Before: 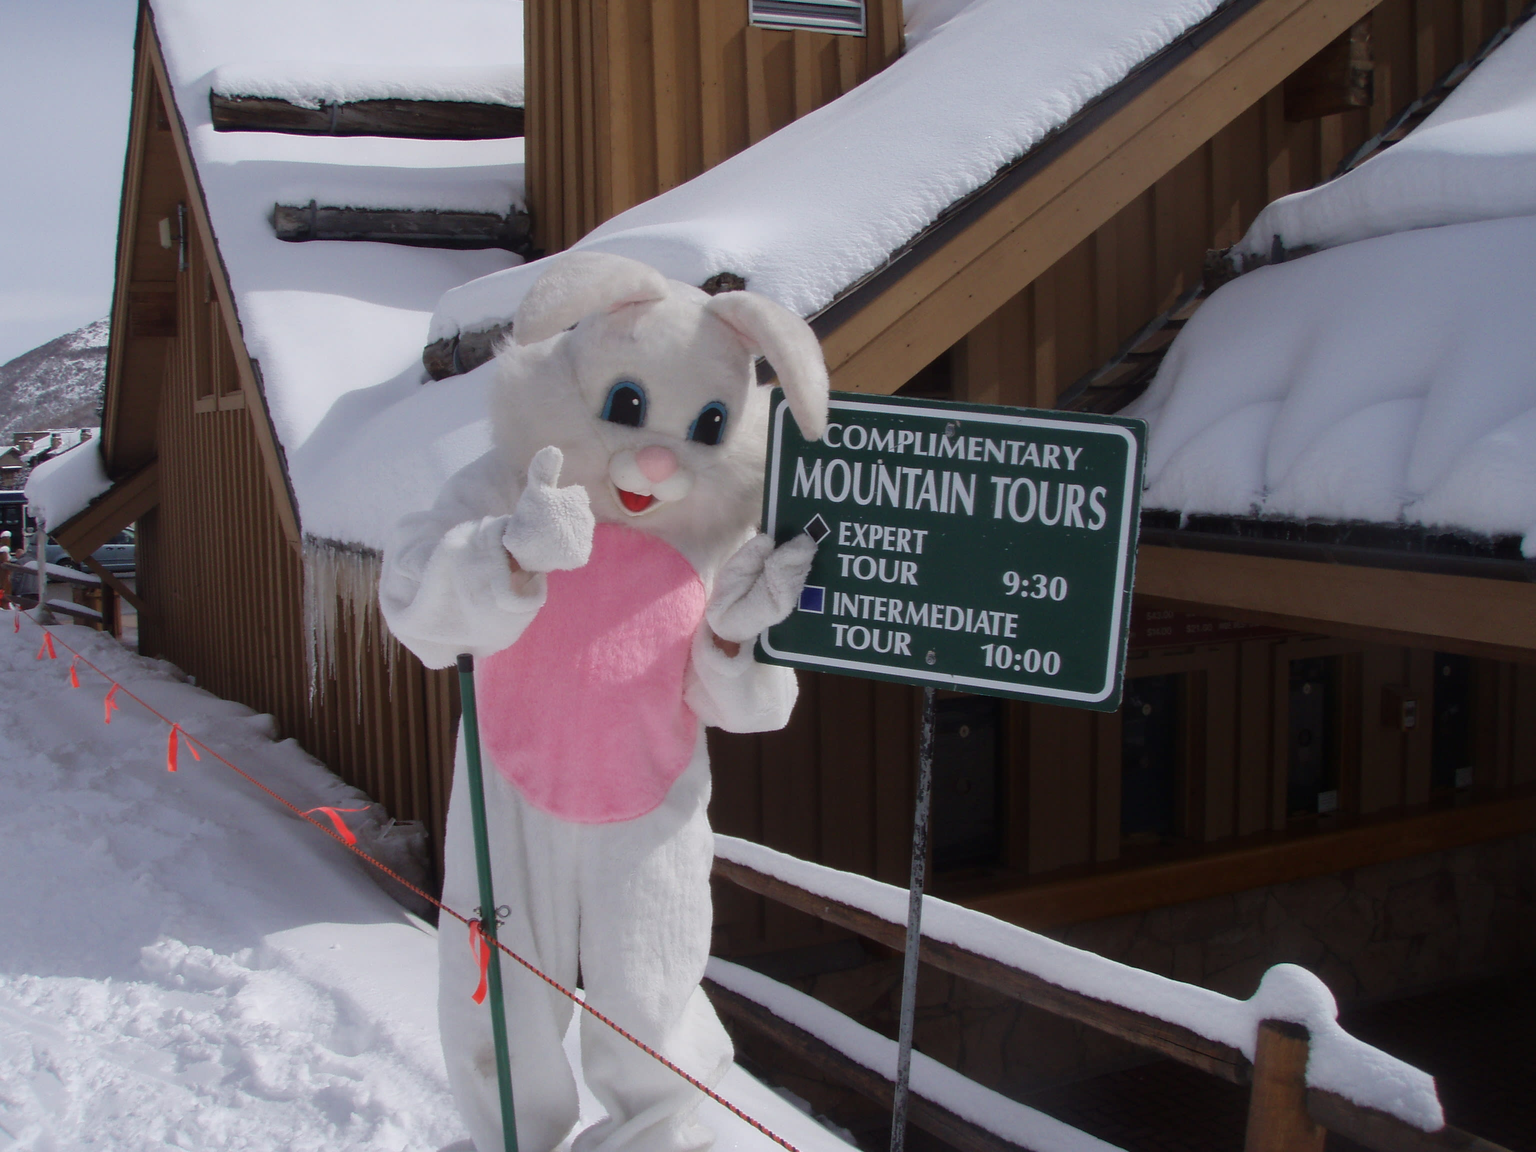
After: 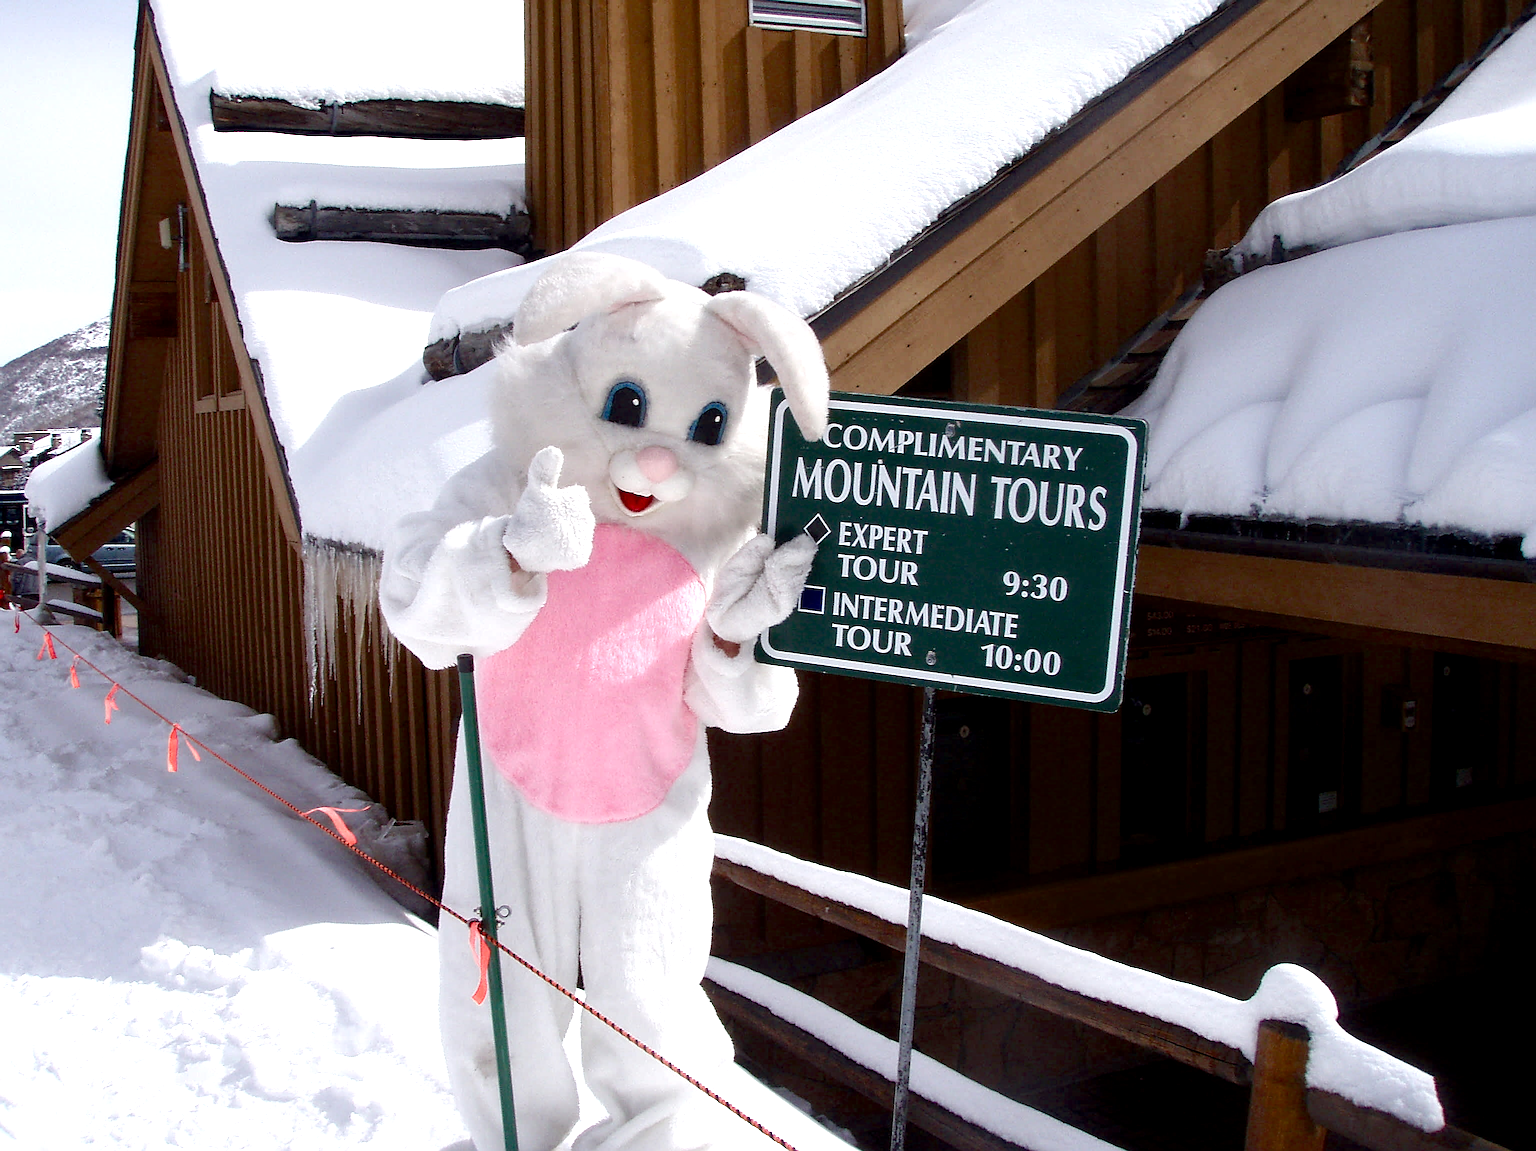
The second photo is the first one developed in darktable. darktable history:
crop: bottom 0.057%
local contrast: highlights 105%, shadows 98%, detail 119%, midtone range 0.2
exposure: exposure 0.629 EV, compensate highlight preservation false
sharpen: amount 1.004
tone equalizer: -8 EV -0.382 EV, -7 EV -0.423 EV, -6 EV -0.333 EV, -5 EV -0.234 EV, -3 EV 0.19 EV, -2 EV 0.358 EV, -1 EV 0.372 EV, +0 EV 0.411 EV, edges refinement/feathering 500, mask exposure compensation -1.57 EV, preserve details no
color balance rgb: global offset › luminance -0.511%, perceptual saturation grading › global saturation 20%, perceptual saturation grading › highlights -50.054%, perceptual saturation grading › shadows 30.304%, global vibrance -1.695%, saturation formula JzAzBz (2021)
